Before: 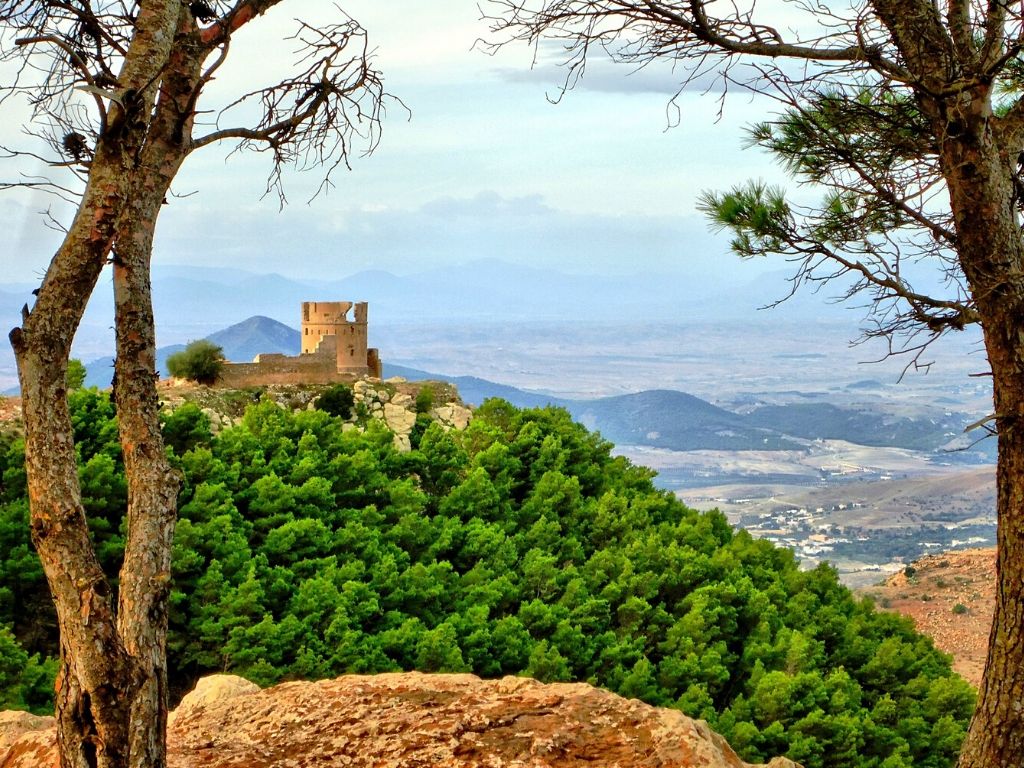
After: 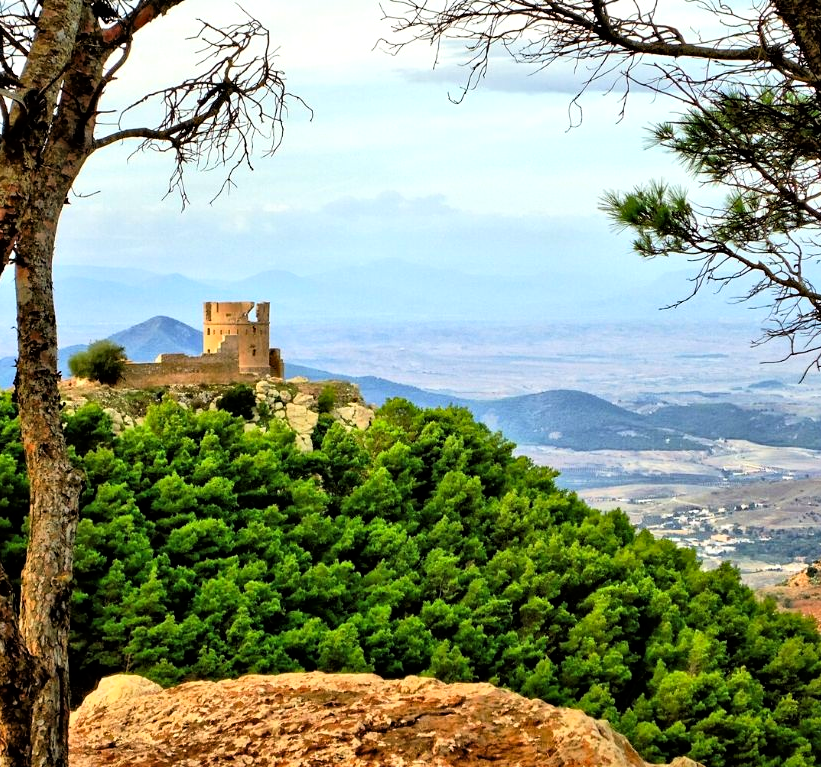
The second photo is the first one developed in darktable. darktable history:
tone curve: curves: ch0 [(0, 0) (0.118, 0.034) (0.182, 0.124) (0.265, 0.214) (0.504, 0.508) (0.783, 0.825) (1, 1)], color space Lab, linked channels, preserve colors none
haze removal: compatibility mode true, adaptive false
crop and rotate: left 9.597%, right 10.195%
exposure: black level correction 0.001, exposure 0.14 EV, compensate highlight preservation false
